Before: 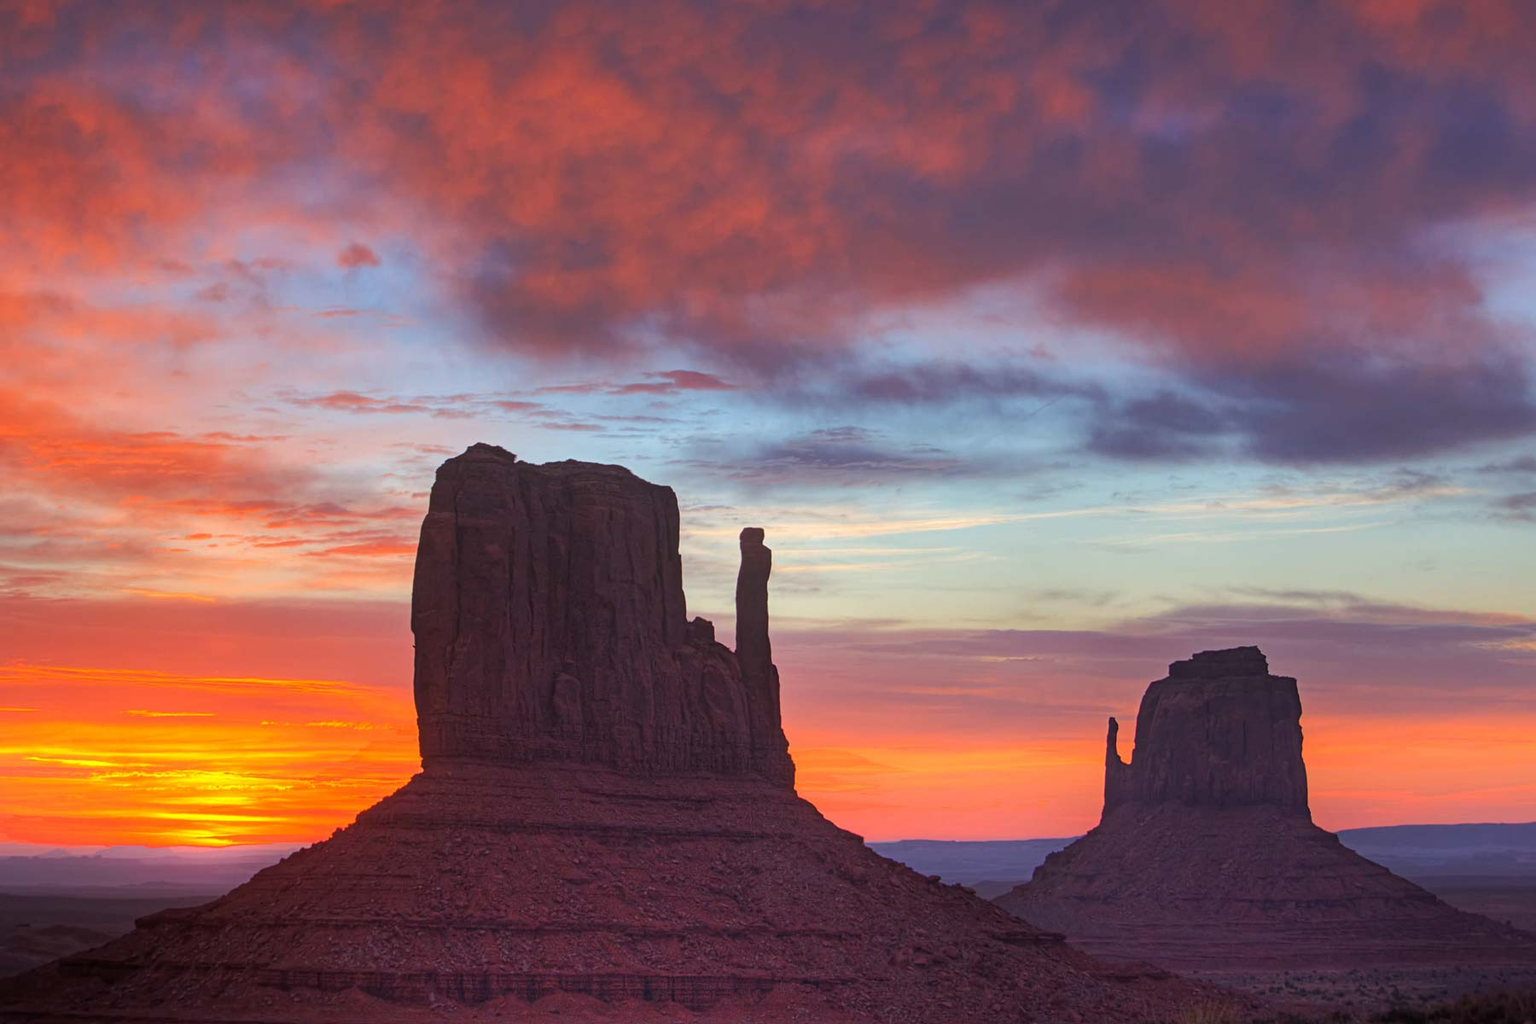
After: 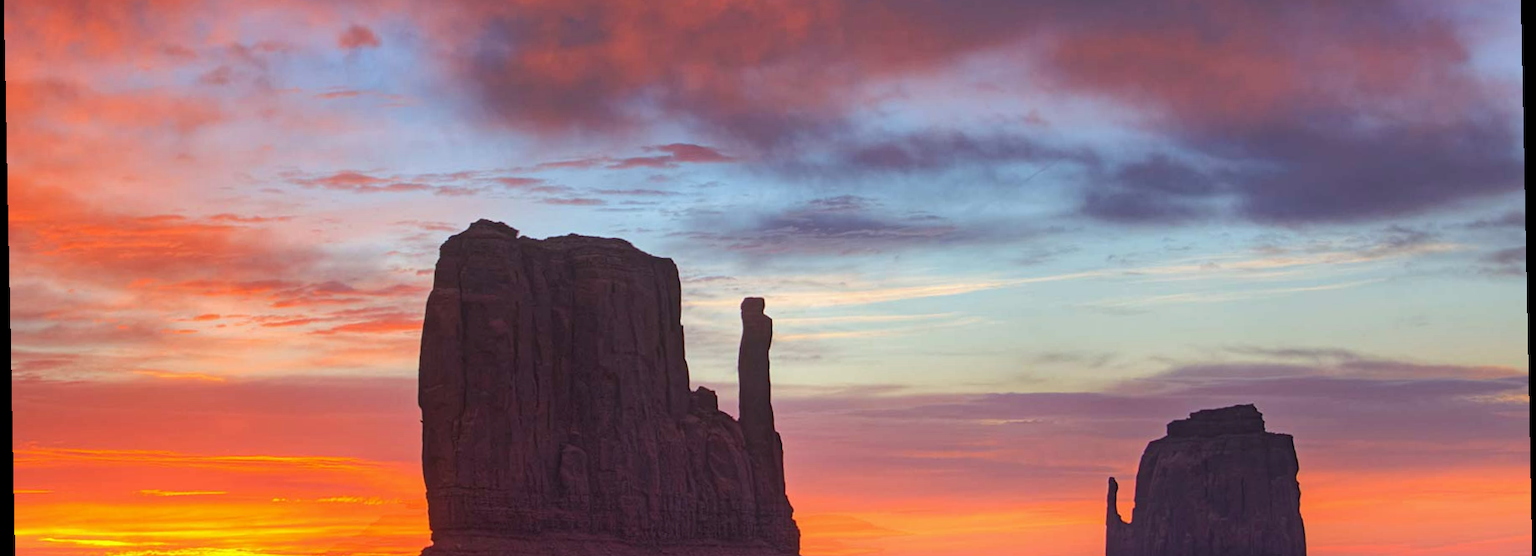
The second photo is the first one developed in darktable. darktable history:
rotate and perspective: rotation -1.17°, automatic cropping off
crop and rotate: top 23.043%, bottom 23.437%
white balance: red 0.988, blue 1.017
